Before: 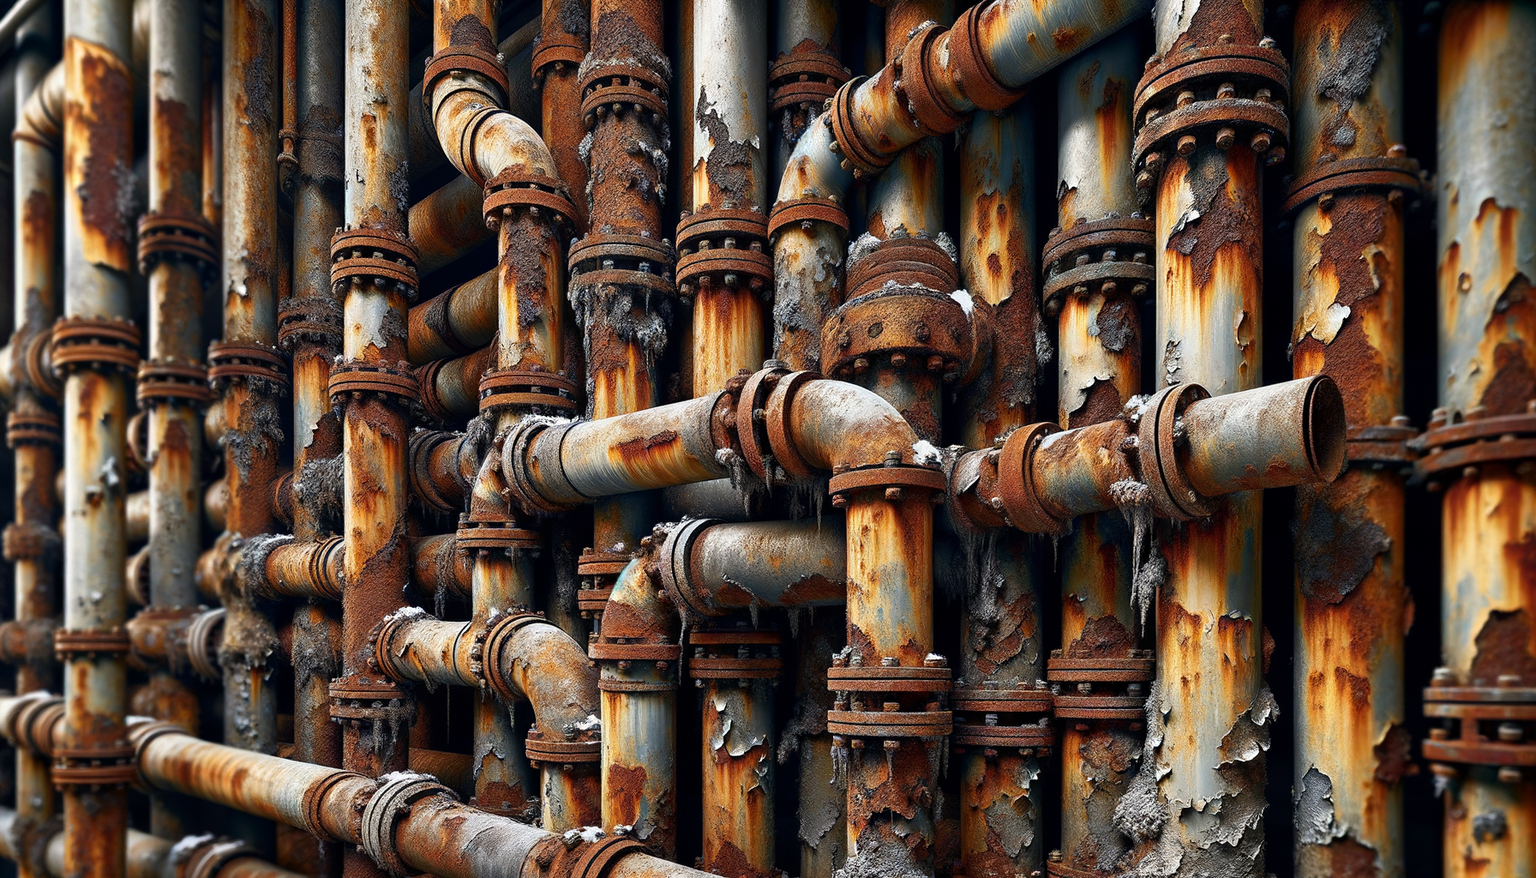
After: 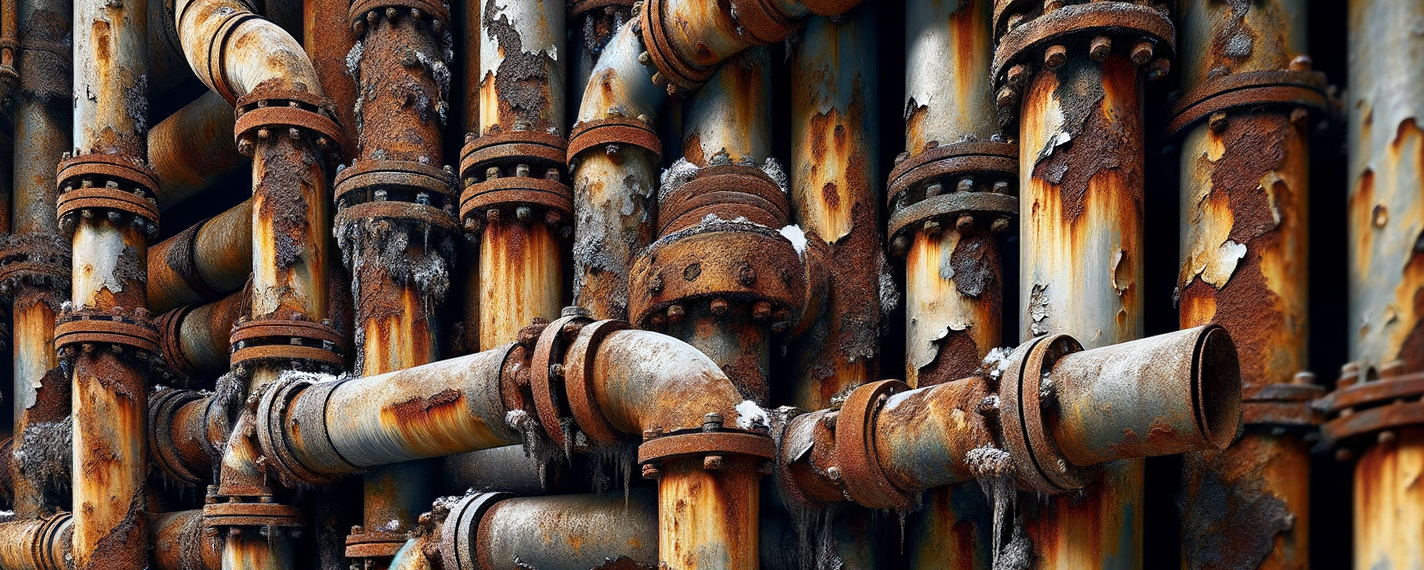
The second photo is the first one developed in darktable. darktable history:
crop: left 18.38%, top 11.092%, right 2.134%, bottom 33.217%
white balance: red 0.988, blue 1.017
